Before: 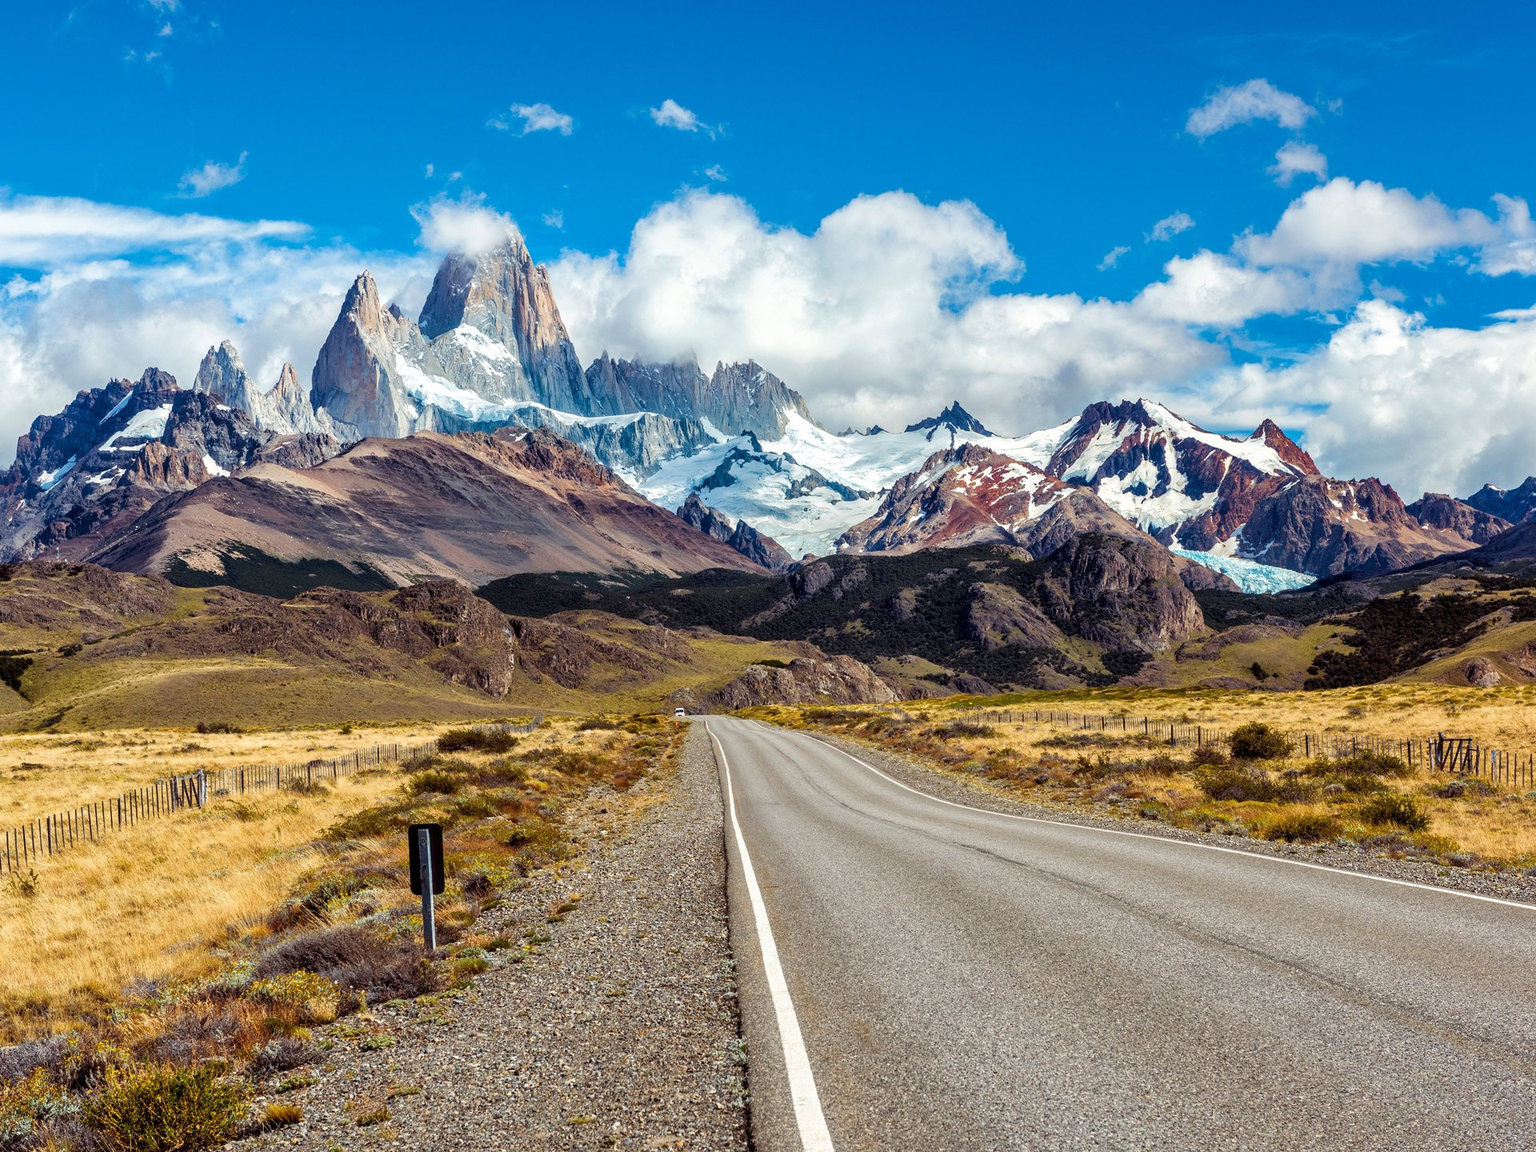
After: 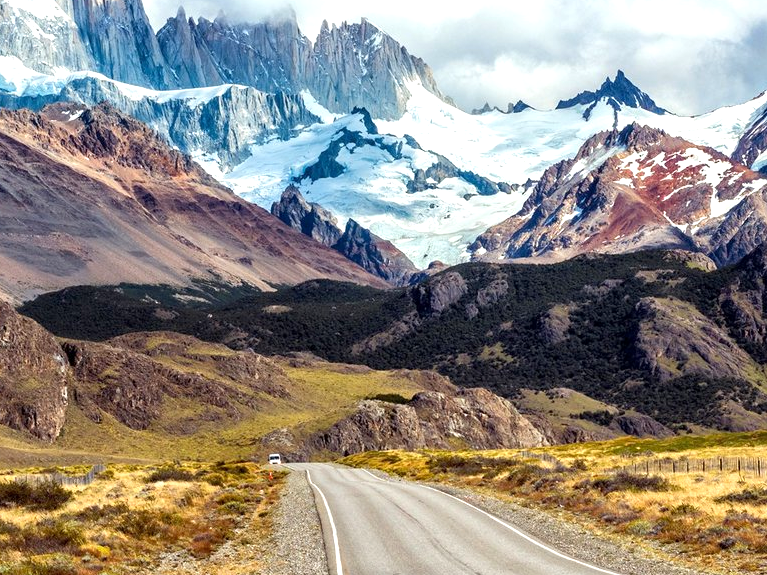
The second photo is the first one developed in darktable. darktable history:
crop: left 30%, top 30%, right 30%, bottom 30%
exposure: black level correction 0.001, exposure 0.5 EV, compensate exposure bias true, compensate highlight preservation false
